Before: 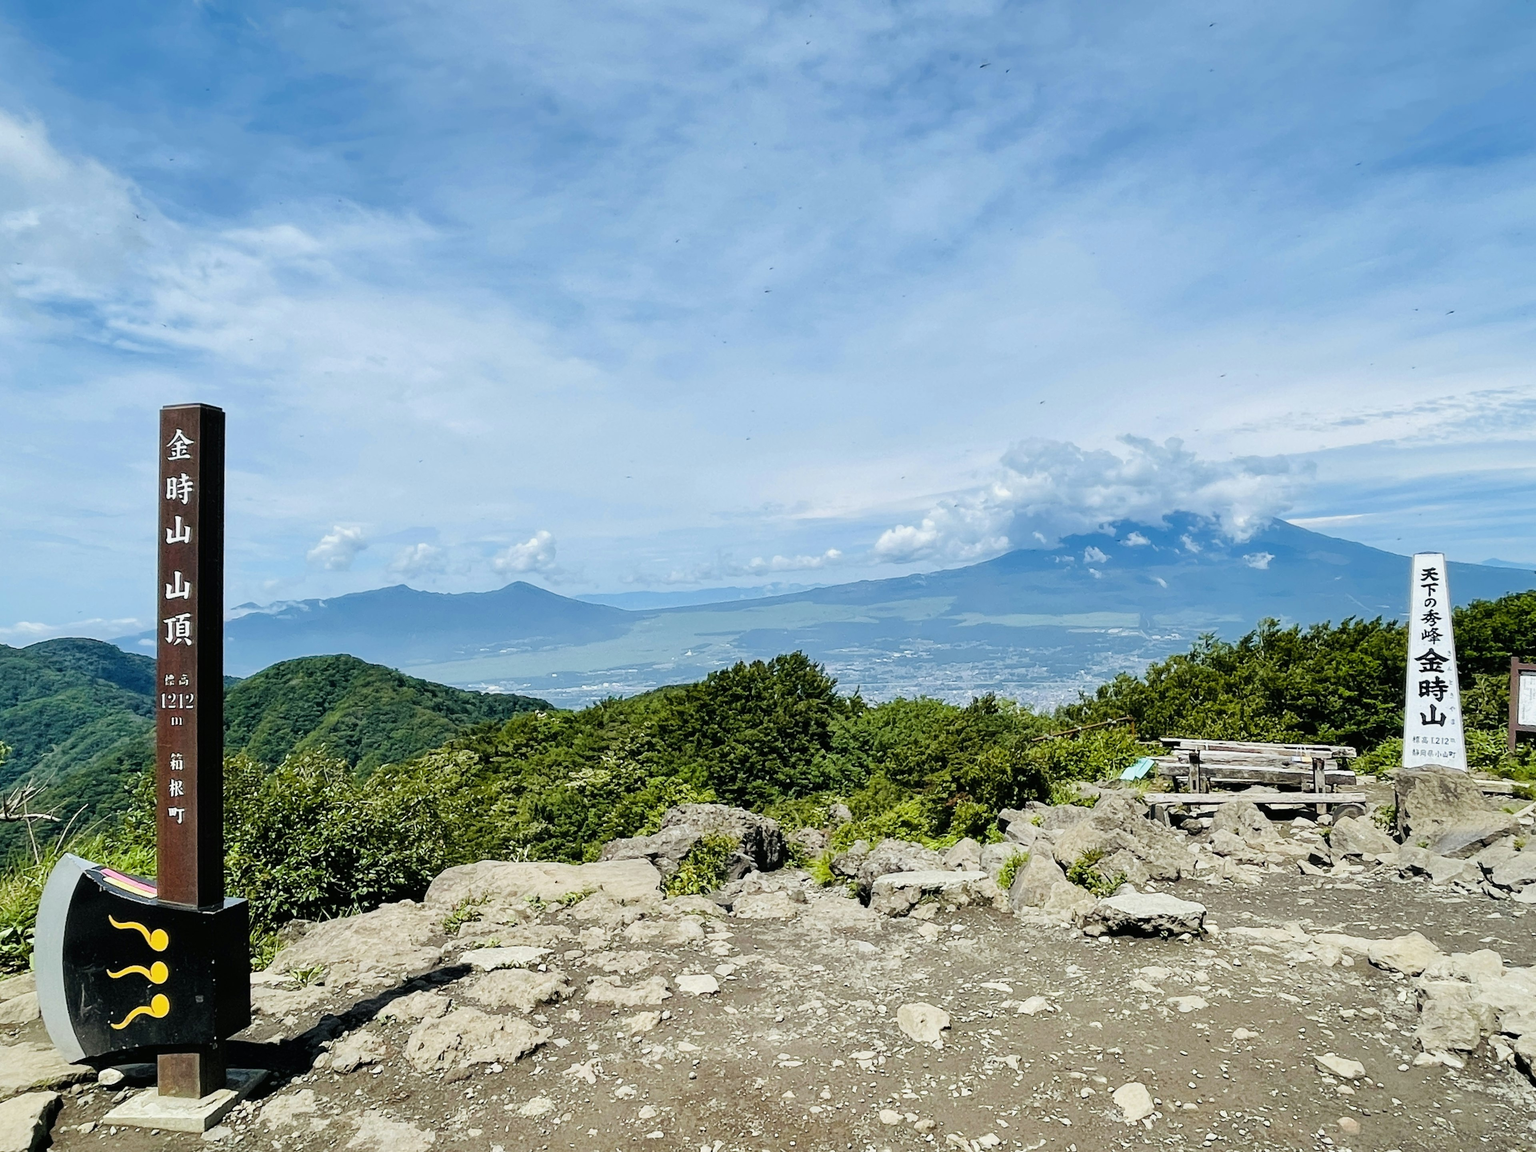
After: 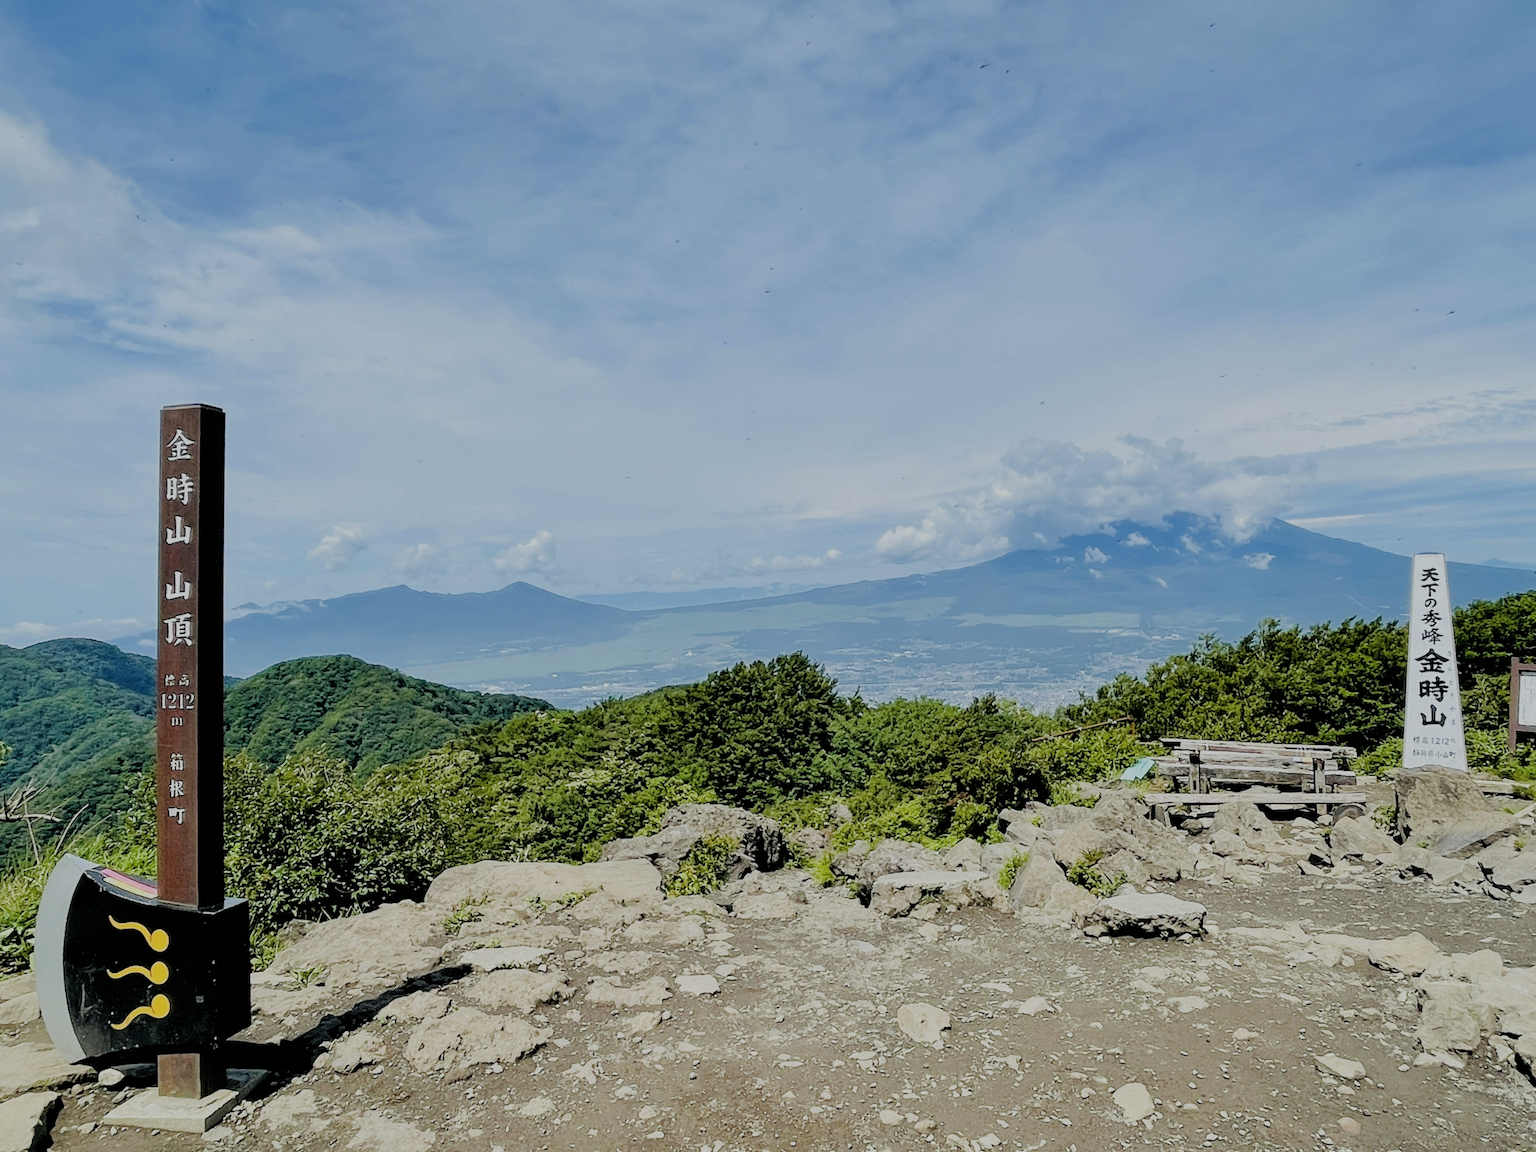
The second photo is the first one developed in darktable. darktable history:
filmic rgb: black relative exposure -6.59 EV, white relative exposure 4.69 EV, hardness 3.16, contrast 0.808
